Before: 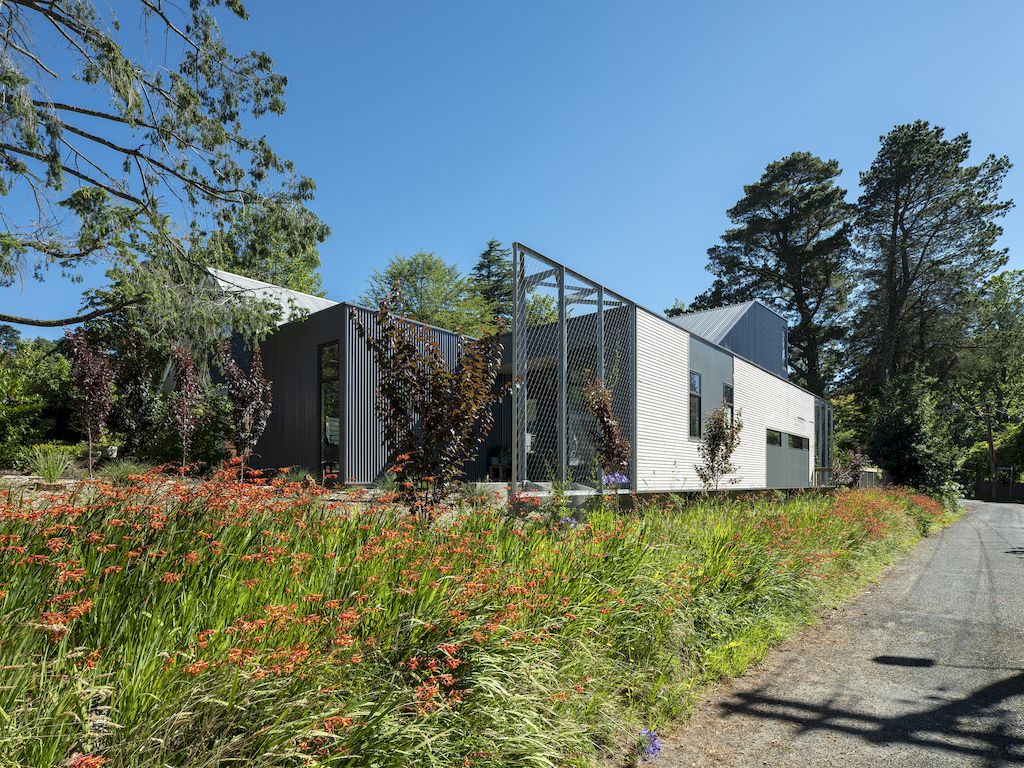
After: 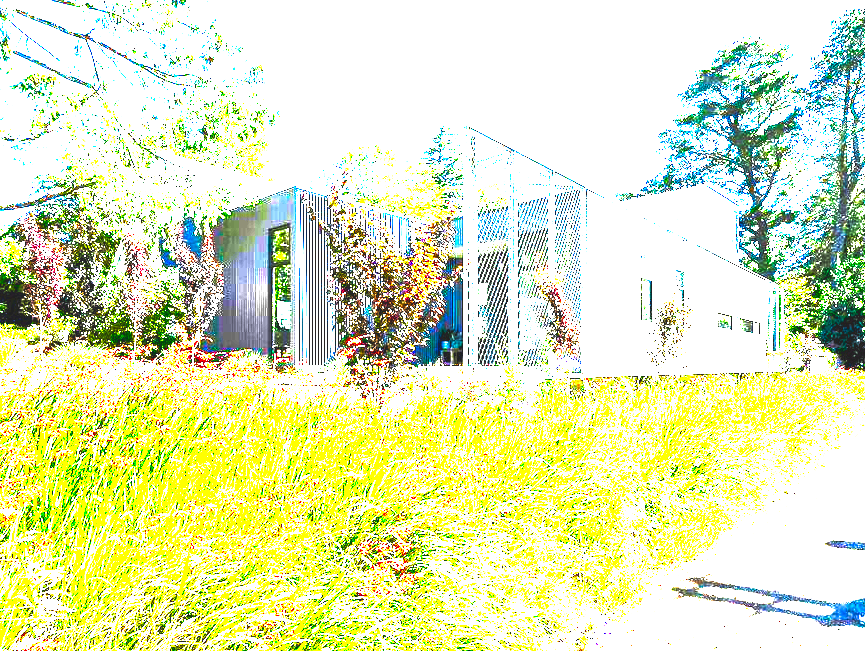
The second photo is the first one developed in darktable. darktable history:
exposure: exposure 1.139 EV, compensate highlight preservation false
tone curve: curves: ch0 [(0, 0.015) (0.037, 0.032) (0.131, 0.113) (0.275, 0.26) (0.497, 0.531) (0.617, 0.663) (0.704, 0.748) (0.813, 0.842) (0.911, 0.931) (0.997, 1)]; ch1 [(0, 0) (0.301, 0.3) (0.444, 0.438) (0.493, 0.494) (0.501, 0.499) (0.534, 0.543) (0.582, 0.605) (0.658, 0.687) (0.746, 0.79) (1, 1)]; ch2 [(0, 0) (0.246, 0.234) (0.36, 0.356) (0.415, 0.426) (0.476, 0.492) (0.502, 0.499) (0.525, 0.513) (0.533, 0.534) (0.586, 0.598) (0.634, 0.643) (0.706, 0.717) (0.853, 0.83) (1, 0.951)], preserve colors none
base curve: curves: ch0 [(0, 0.003) (0.001, 0.002) (0.006, 0.004) (0.02, 0.022) (0.048, 0.086) (0.094, 0.234) (0.162, 0.431) (0.258, 0.629) (0.385, 0.8) (0.548, 0.918) (0.751, 0.988) (1, 1)], preserve colors none
crop and rotate: left 4.832%, top 15.21%, right 10.656%
levels: levels [0, 0.281, 0.562]
contrast brightness saturation: contrast 0.998, brightness 0.981, saturation 1
